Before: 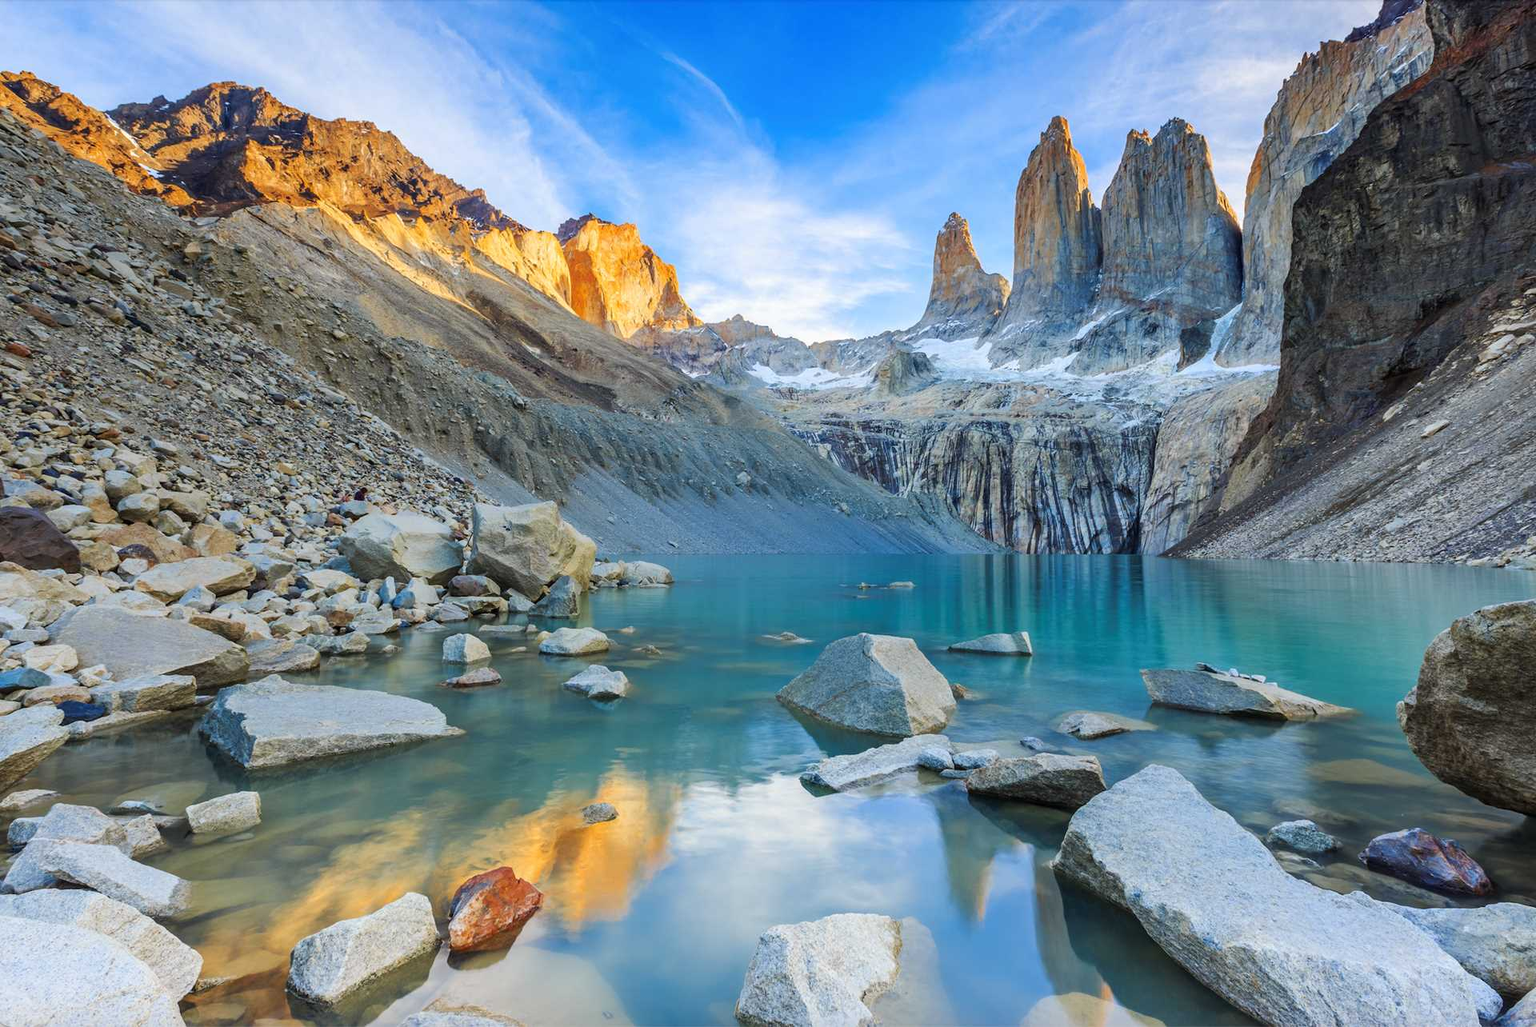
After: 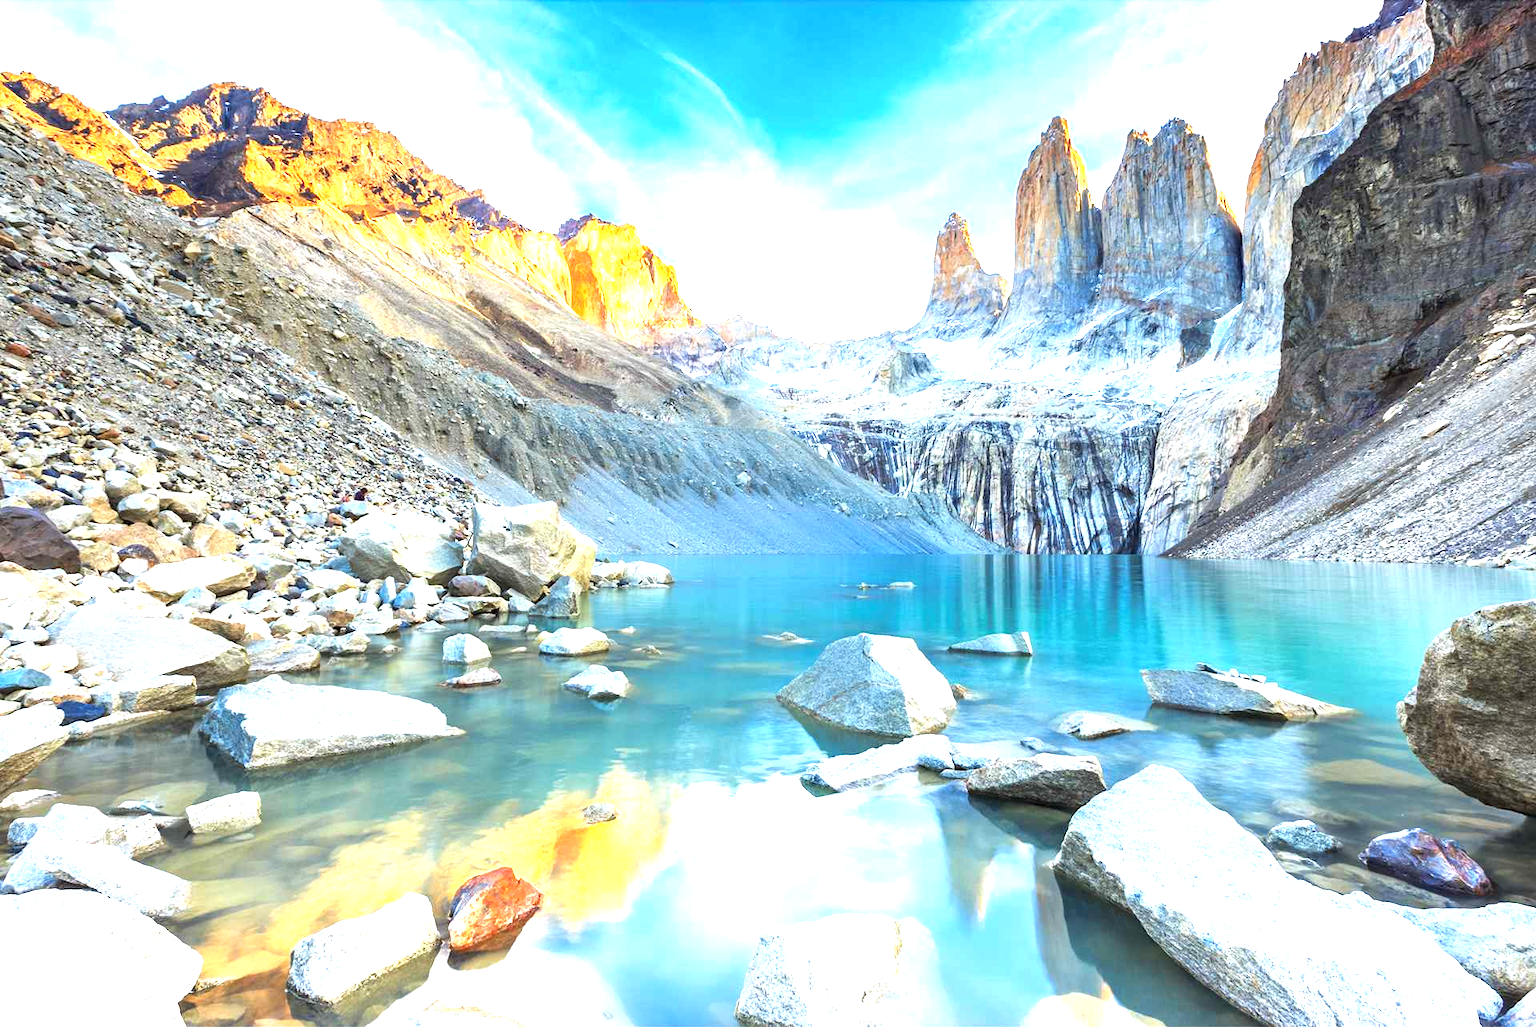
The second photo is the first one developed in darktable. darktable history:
exposure: black level correction 0, exposure 1.62 EV, compensate highlight preservation false
